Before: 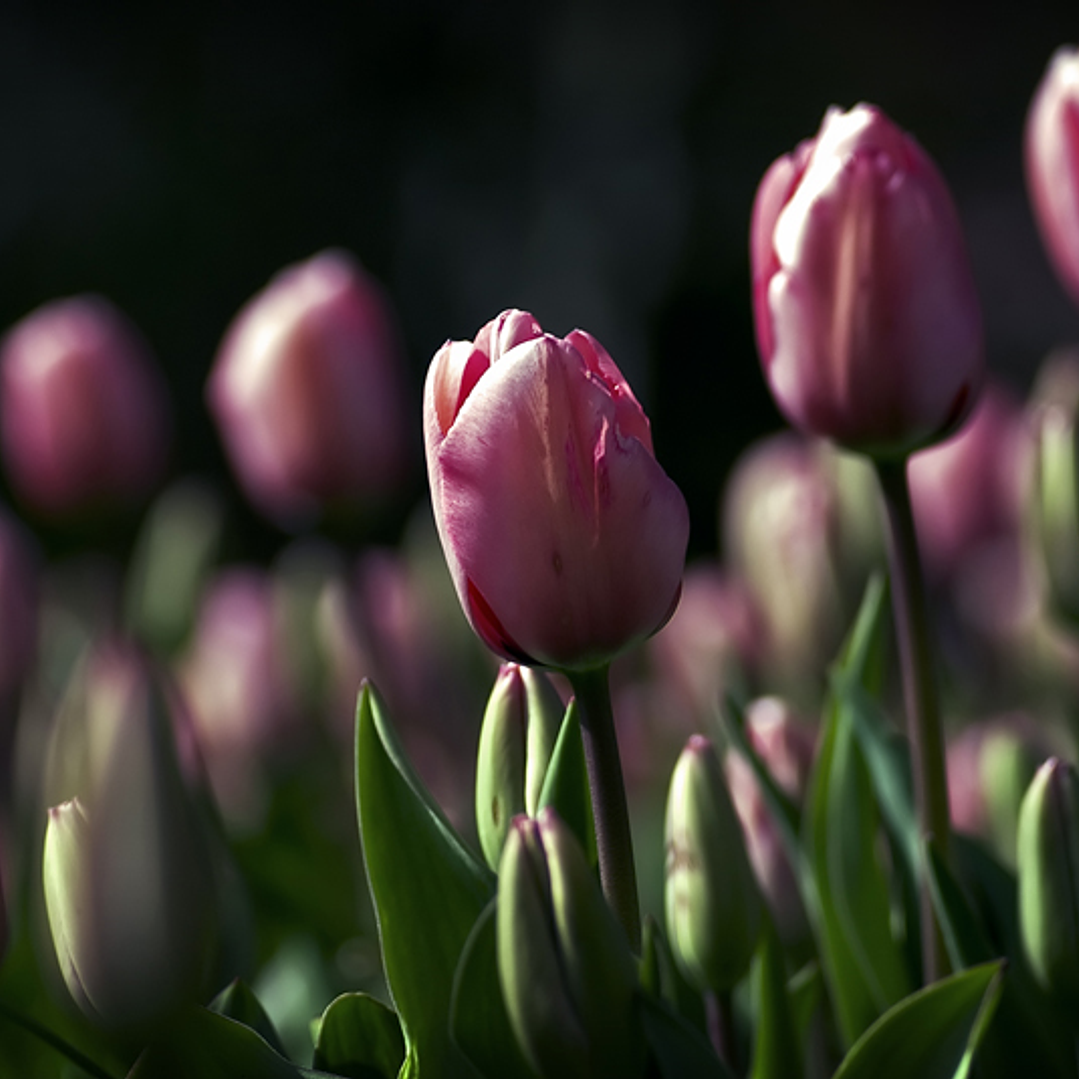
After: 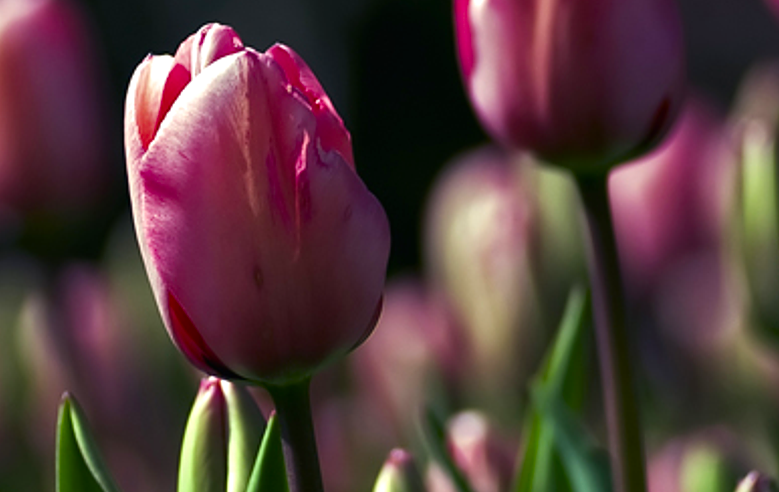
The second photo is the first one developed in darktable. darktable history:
crop and rotate: left 27.727%, top 26.553%, bottom 27.798%
exposure: black level correction -0.001, exposure 0.08 EV, compensate highlight preservation false
contrast brightness saturation: brightness -0.019, saturation 0.341
